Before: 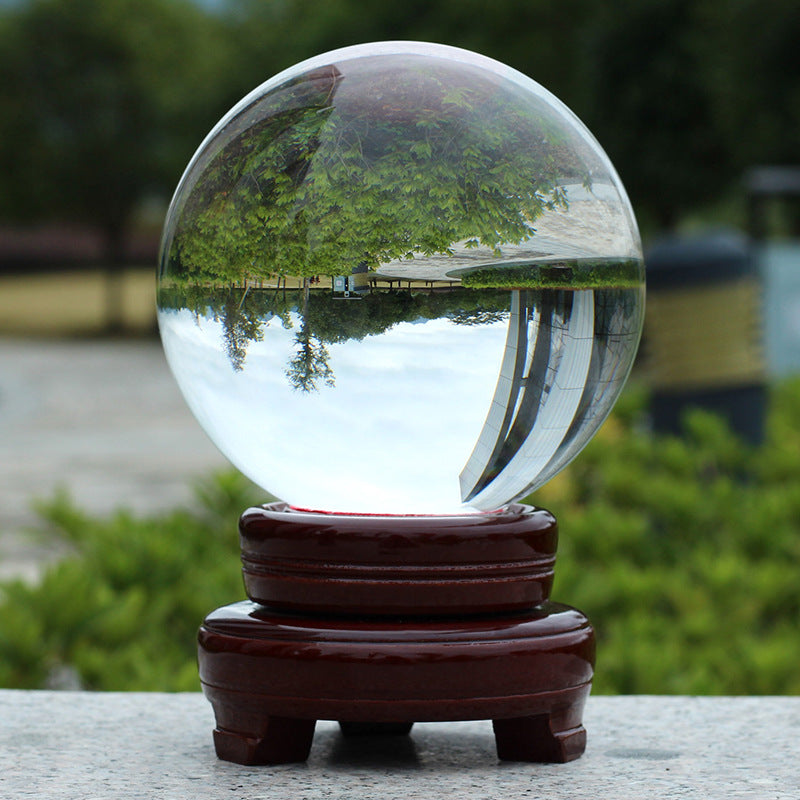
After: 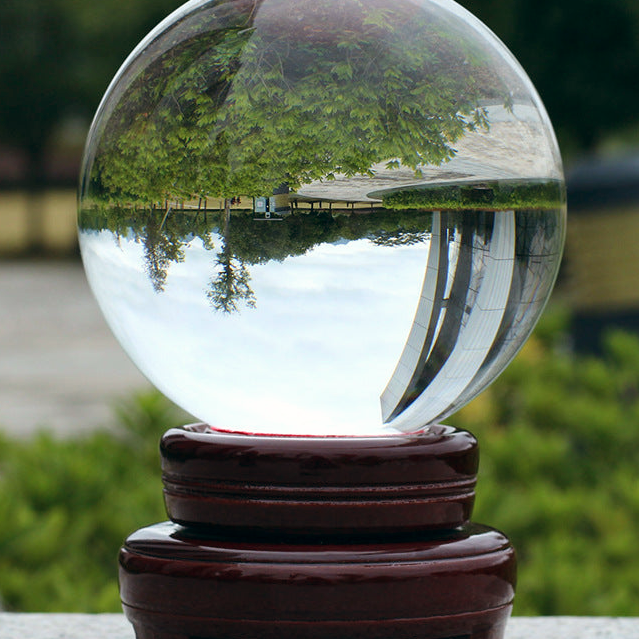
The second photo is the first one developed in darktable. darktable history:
shadows and highlights: shadows 32, highlights -32, soften with gaussian
crop and rotate: left 10.071%, top 10.071%, right 10.02%, bottom 10.02%
contrast brightness saturation: contrast 0.05
color balance: lift [1, 0.998, 1.001, 1.002], gamma [1, 1.02, 1, 0.98], gain [1, 1.02, 1.003, 0.98]
